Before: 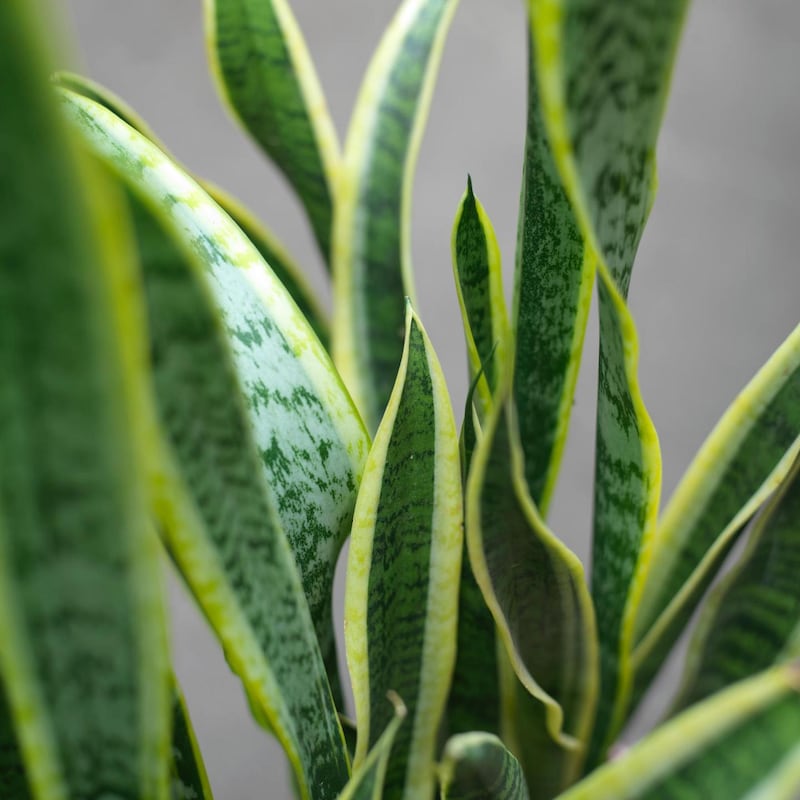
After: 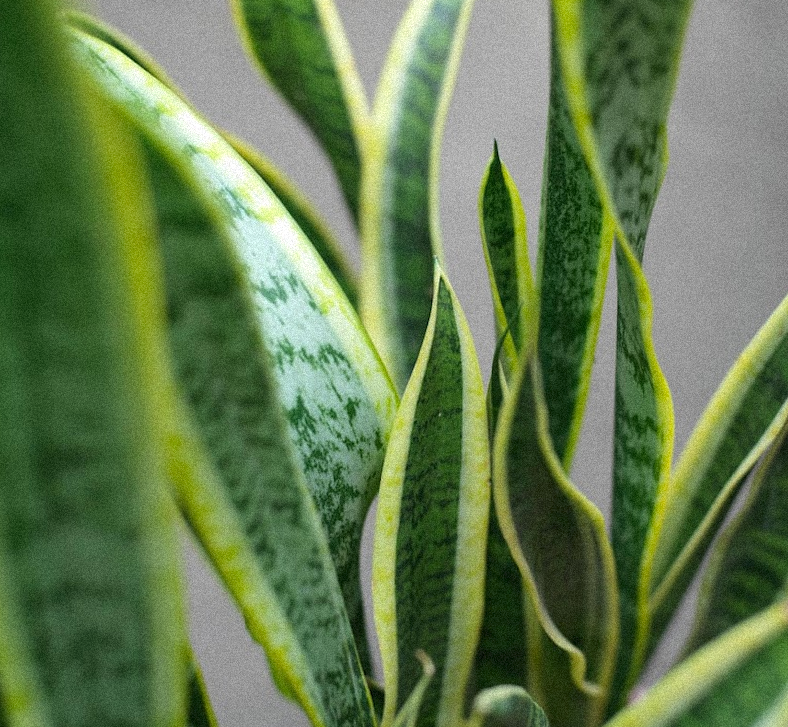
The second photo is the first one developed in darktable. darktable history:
grain: coarseness 9.38 ISO, strength 34.99%, mid-tones bias 0%
rotate and perspective: rotation -0.013°, lens shift (vertical) -0.027, lens shift (horizontal) 0.178, crop left 0.016, crop right 0.989, crop top 0.082, crop bottom 0.918
